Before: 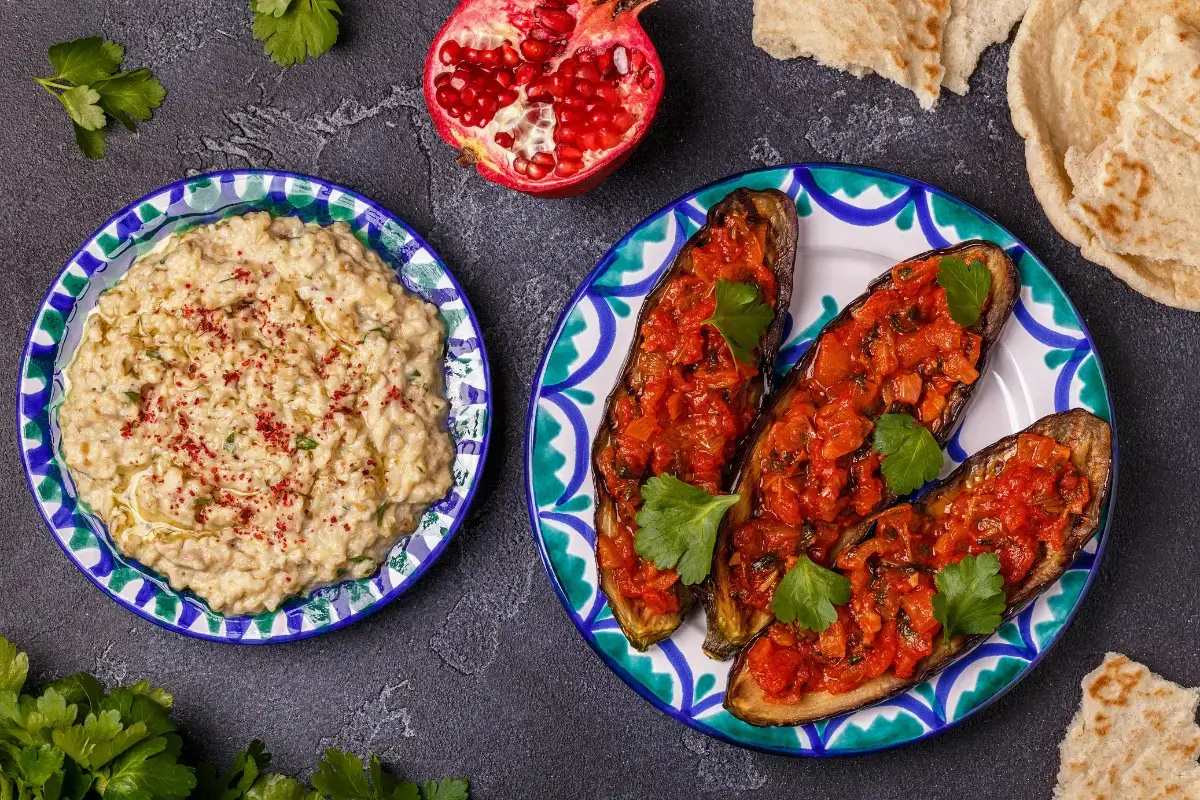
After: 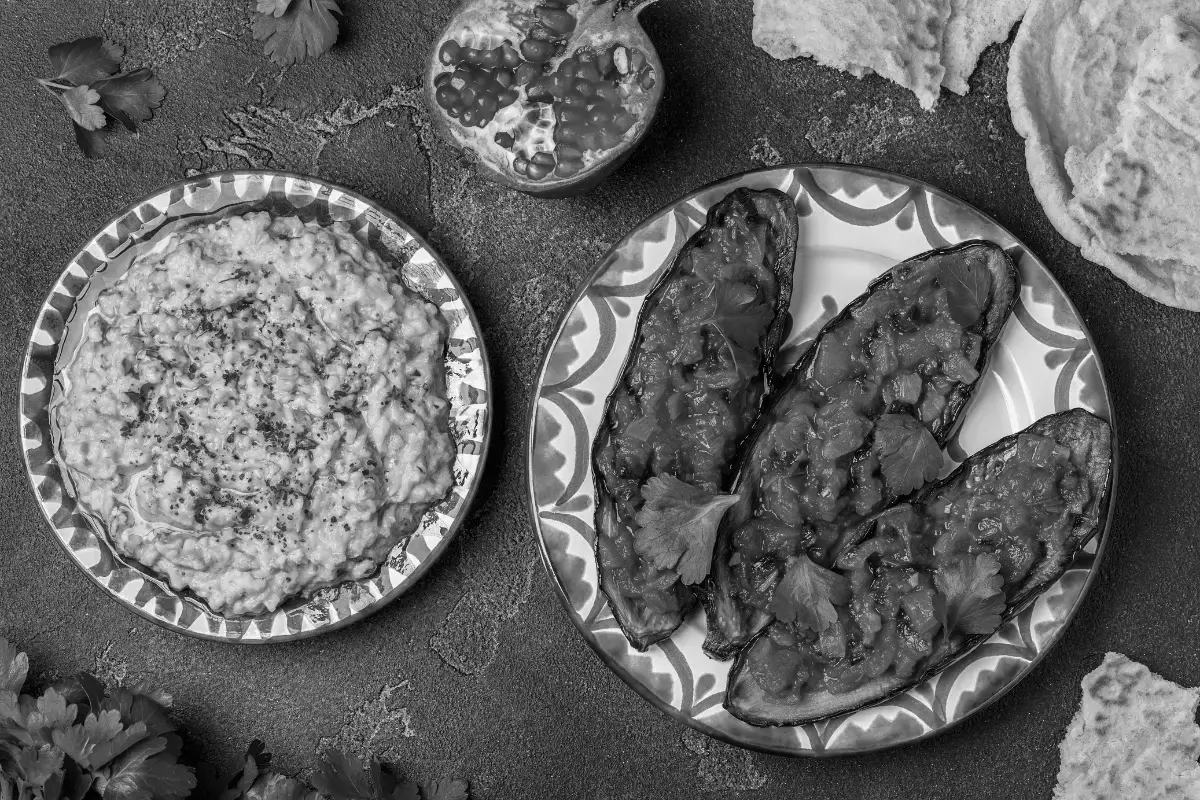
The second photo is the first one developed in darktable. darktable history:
color correction: highlights b* -0.017, saturation 0.863
color calibration: output gray [0.28, 0.41, 0.31, 0], illuminant as shot in camera, x 0.358, y 0.373, temperature 4628.91 K
